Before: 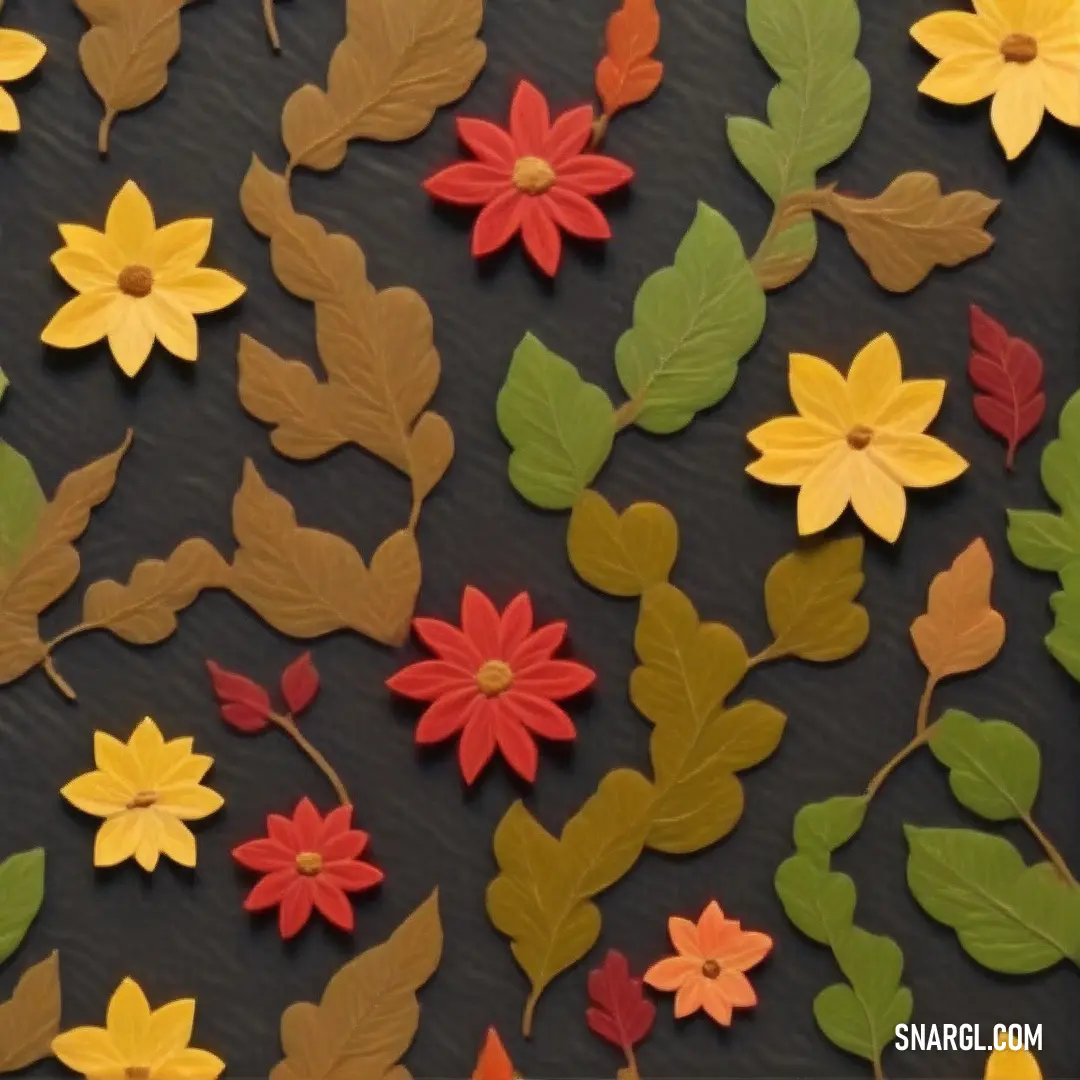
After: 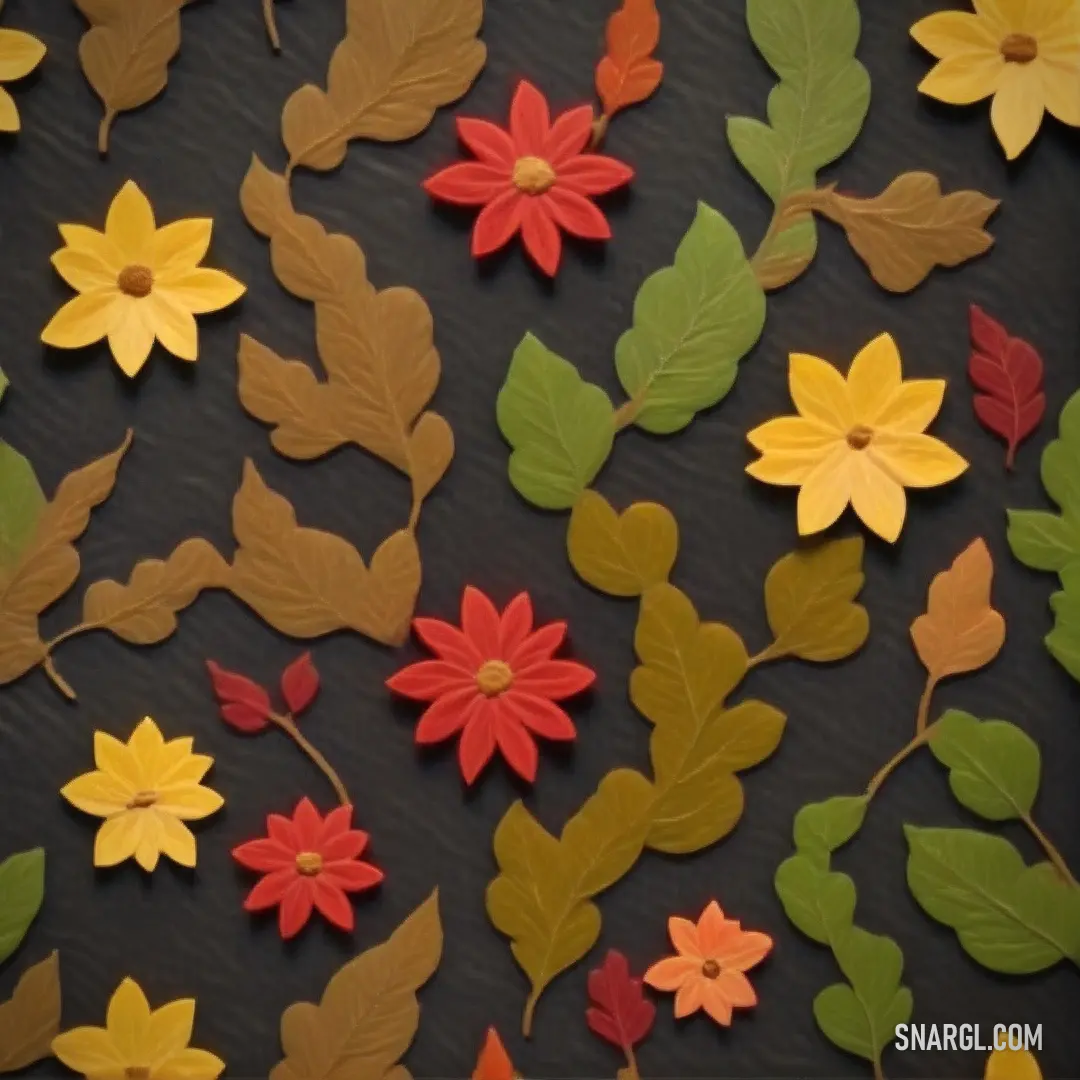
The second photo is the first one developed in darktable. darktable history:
vignetting: saturation 0, unbound false
tone equalizer: on, module defaults
